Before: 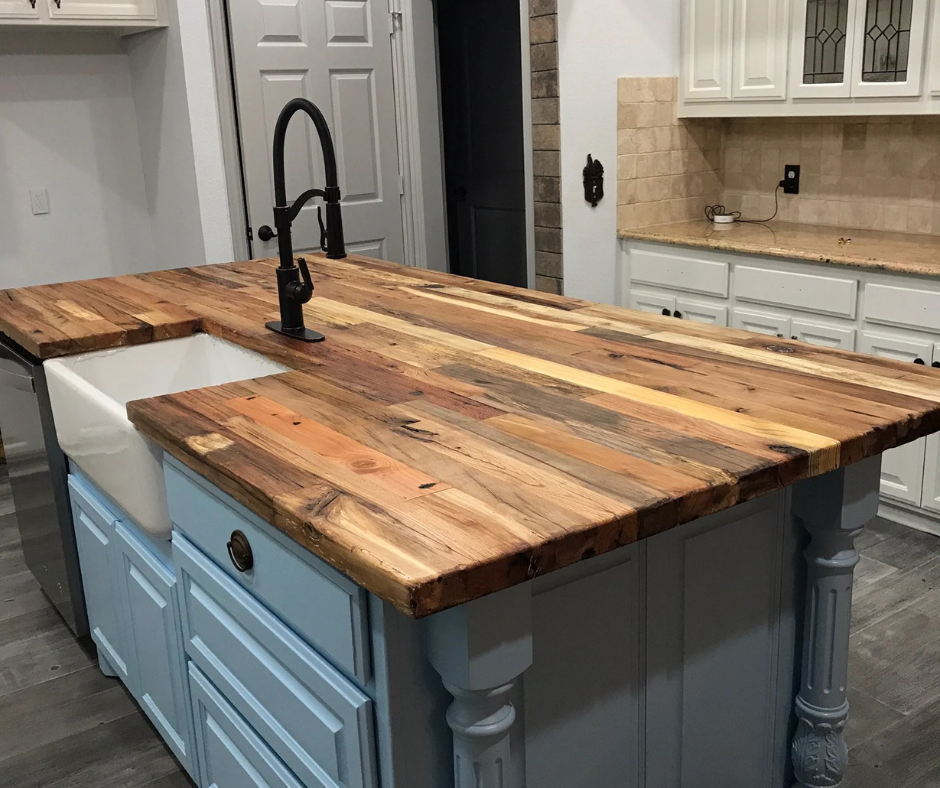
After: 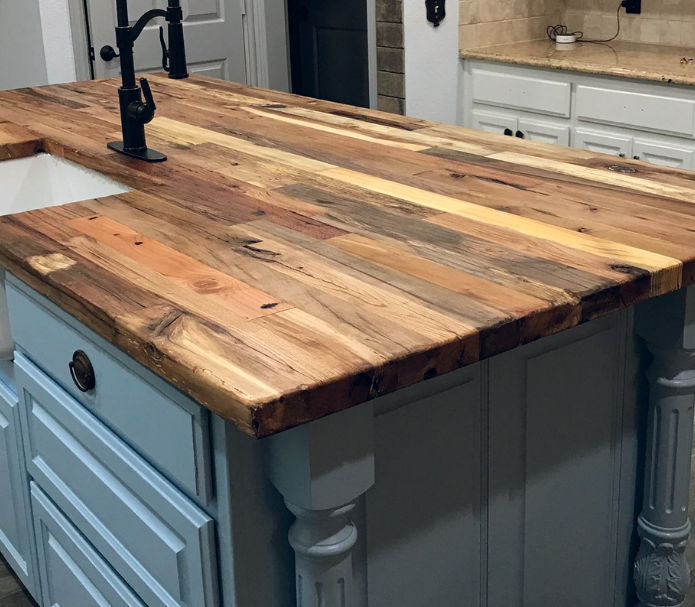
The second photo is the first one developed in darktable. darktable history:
color balance rgb: shadows lift › chroma 3.88%, shadows lift › hue 88.52°, power › hue 214.65°, global offset › chroma 0.1%, global offset › hue 252.4°, contrast 4.45%
white balance: red 0.982, blue 1.018
crop: left 16.871%, top 22.857%, right 9.116%
